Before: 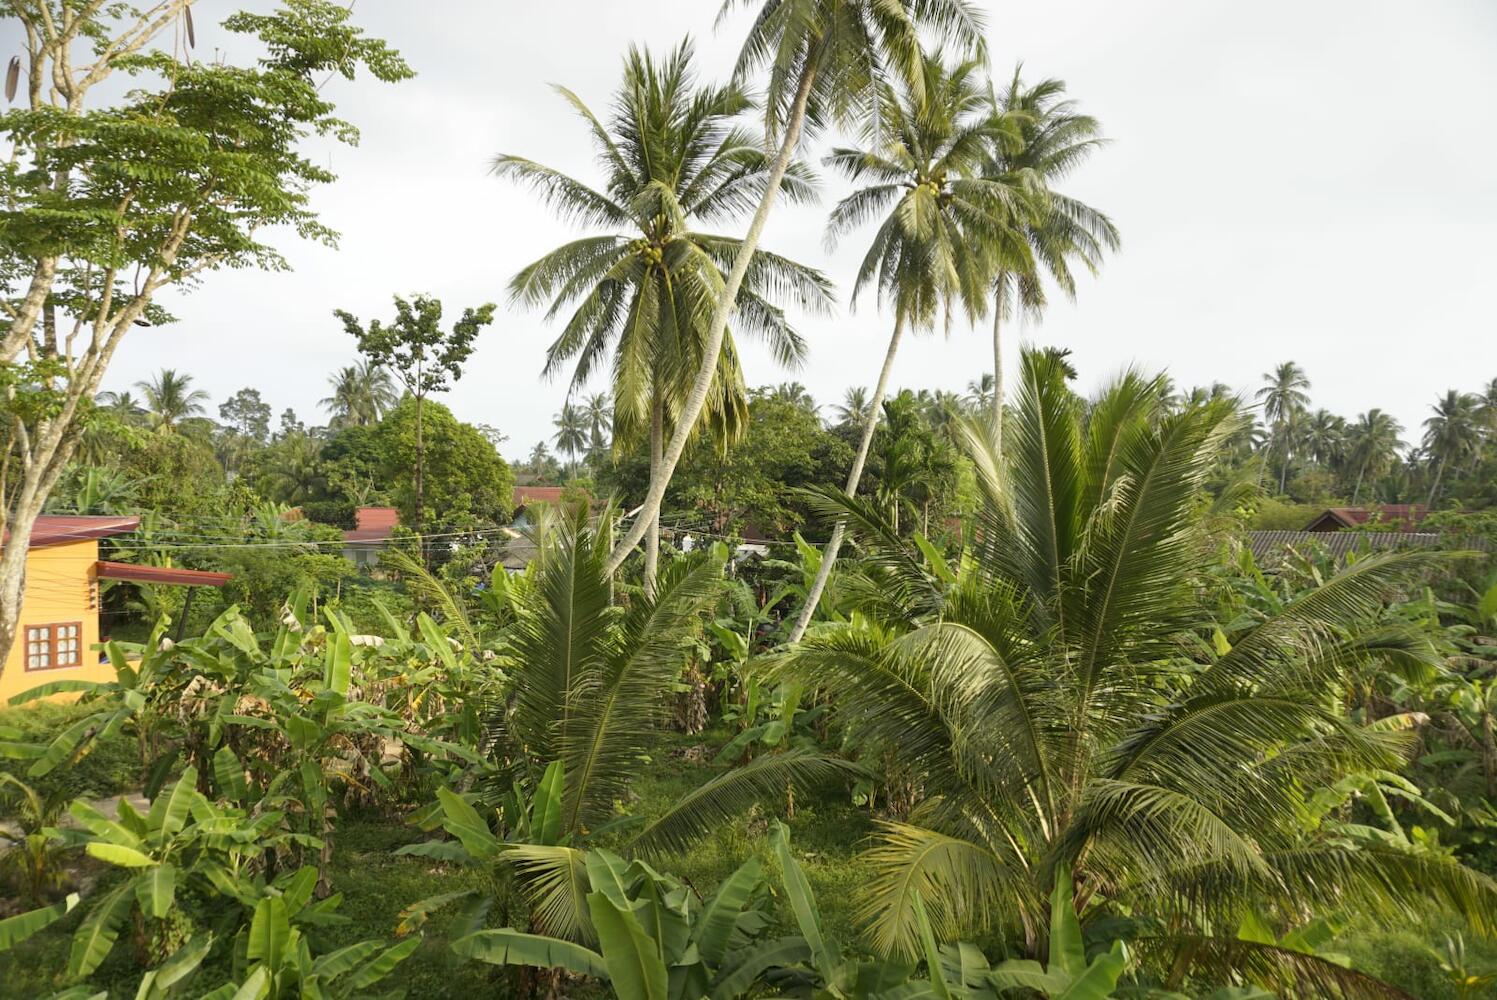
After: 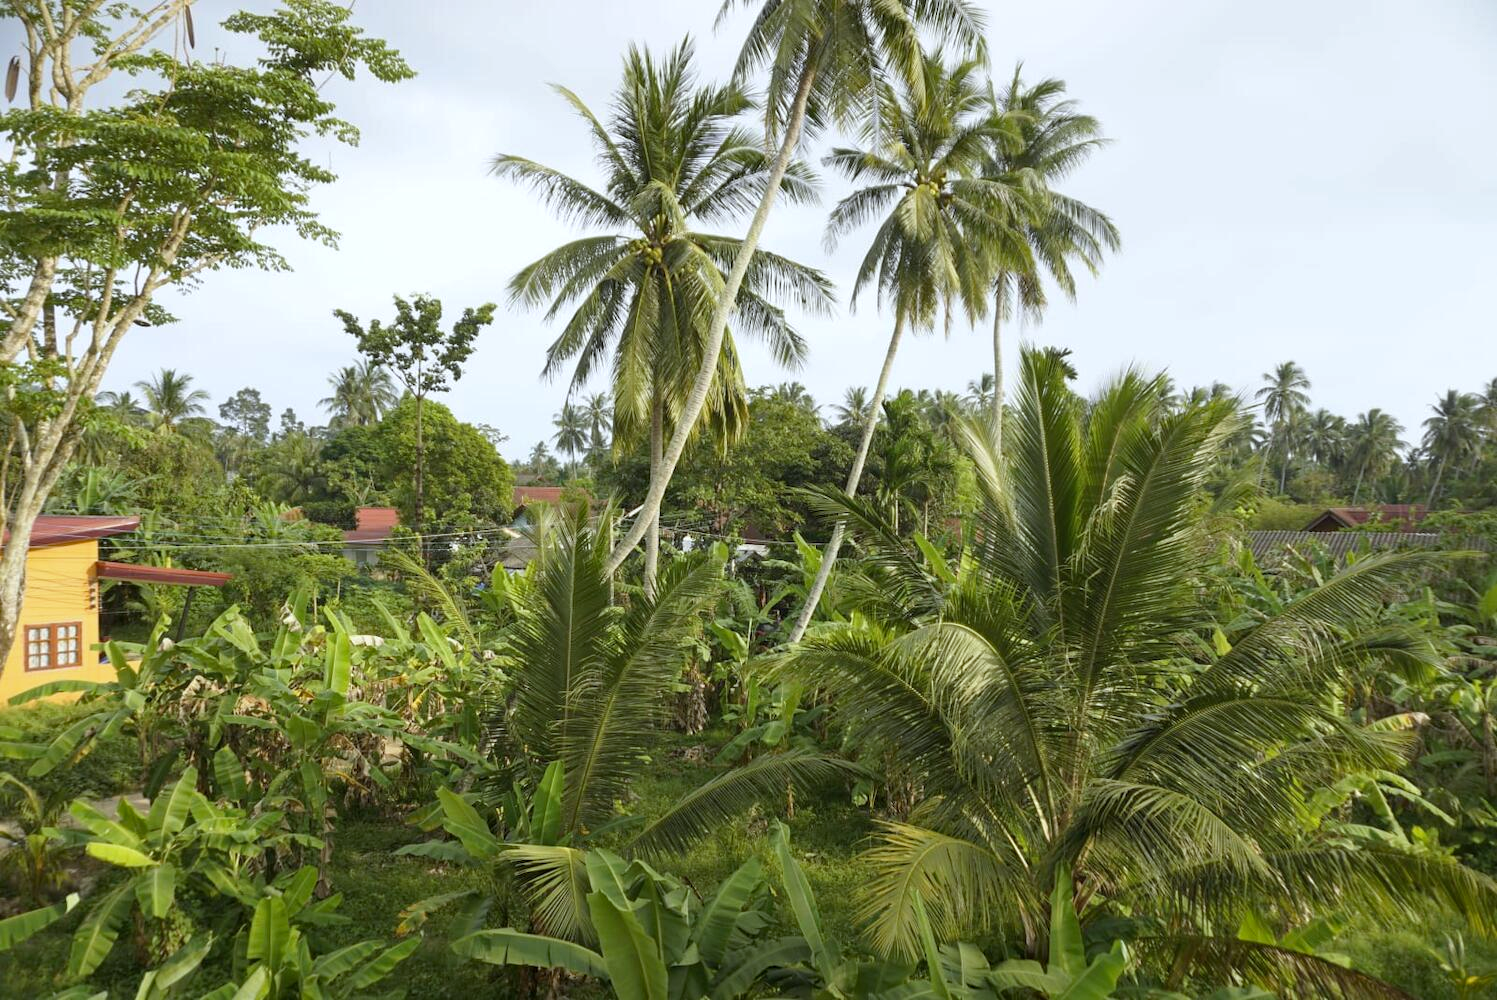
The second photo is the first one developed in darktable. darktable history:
haze removal: compatibility mode true, adaptive false
white balance: red 0.967, blue 1.049
